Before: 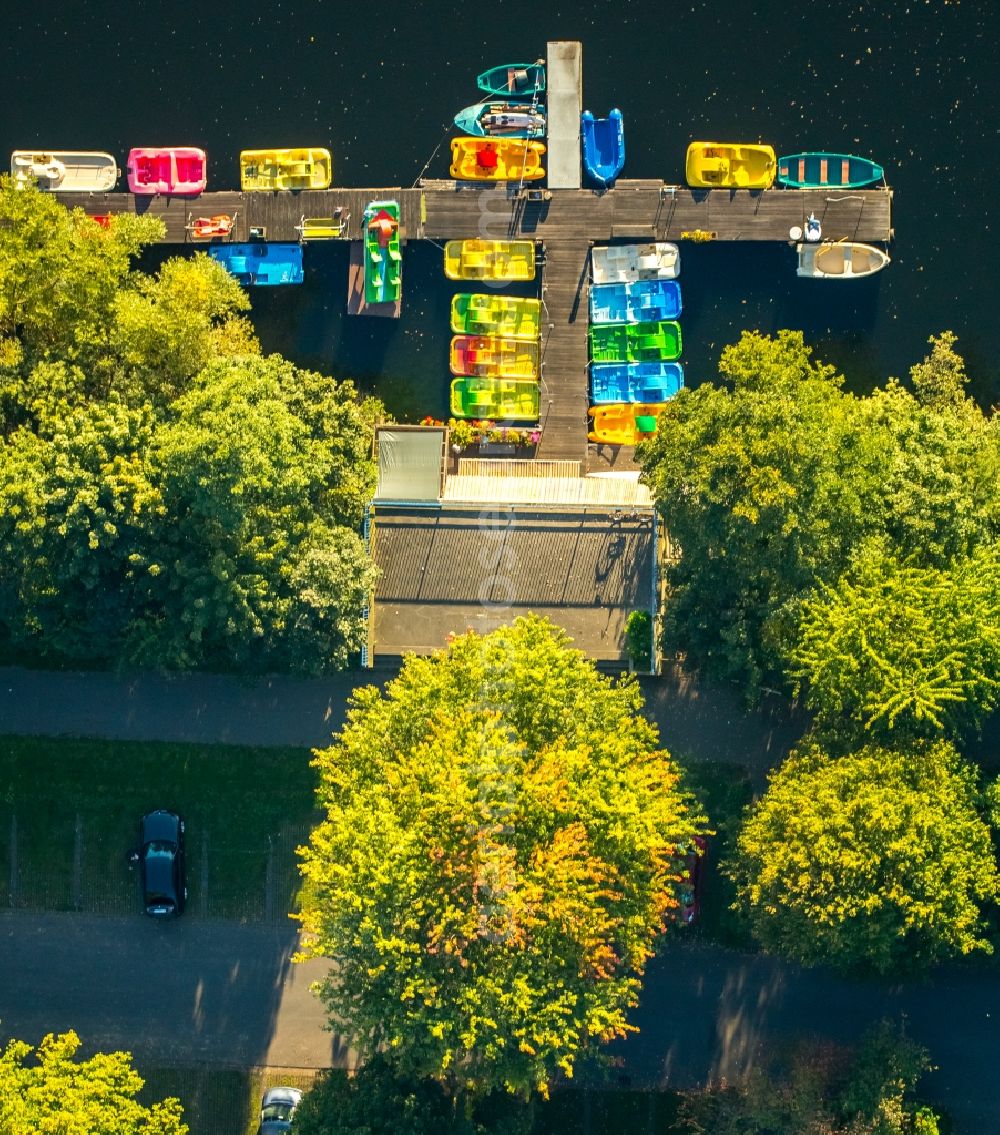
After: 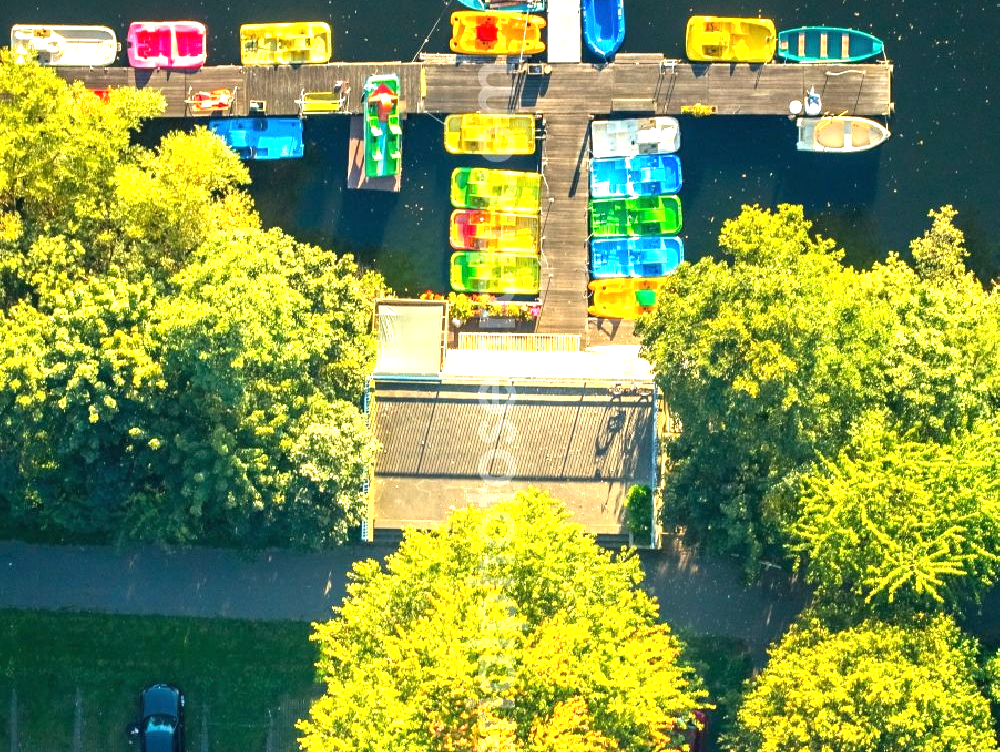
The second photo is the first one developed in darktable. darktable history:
crop: top 11.148%, bottom 22.533%
exposure: black level correction 0, exposure 1.2 EV, compensate highlight preservation false
